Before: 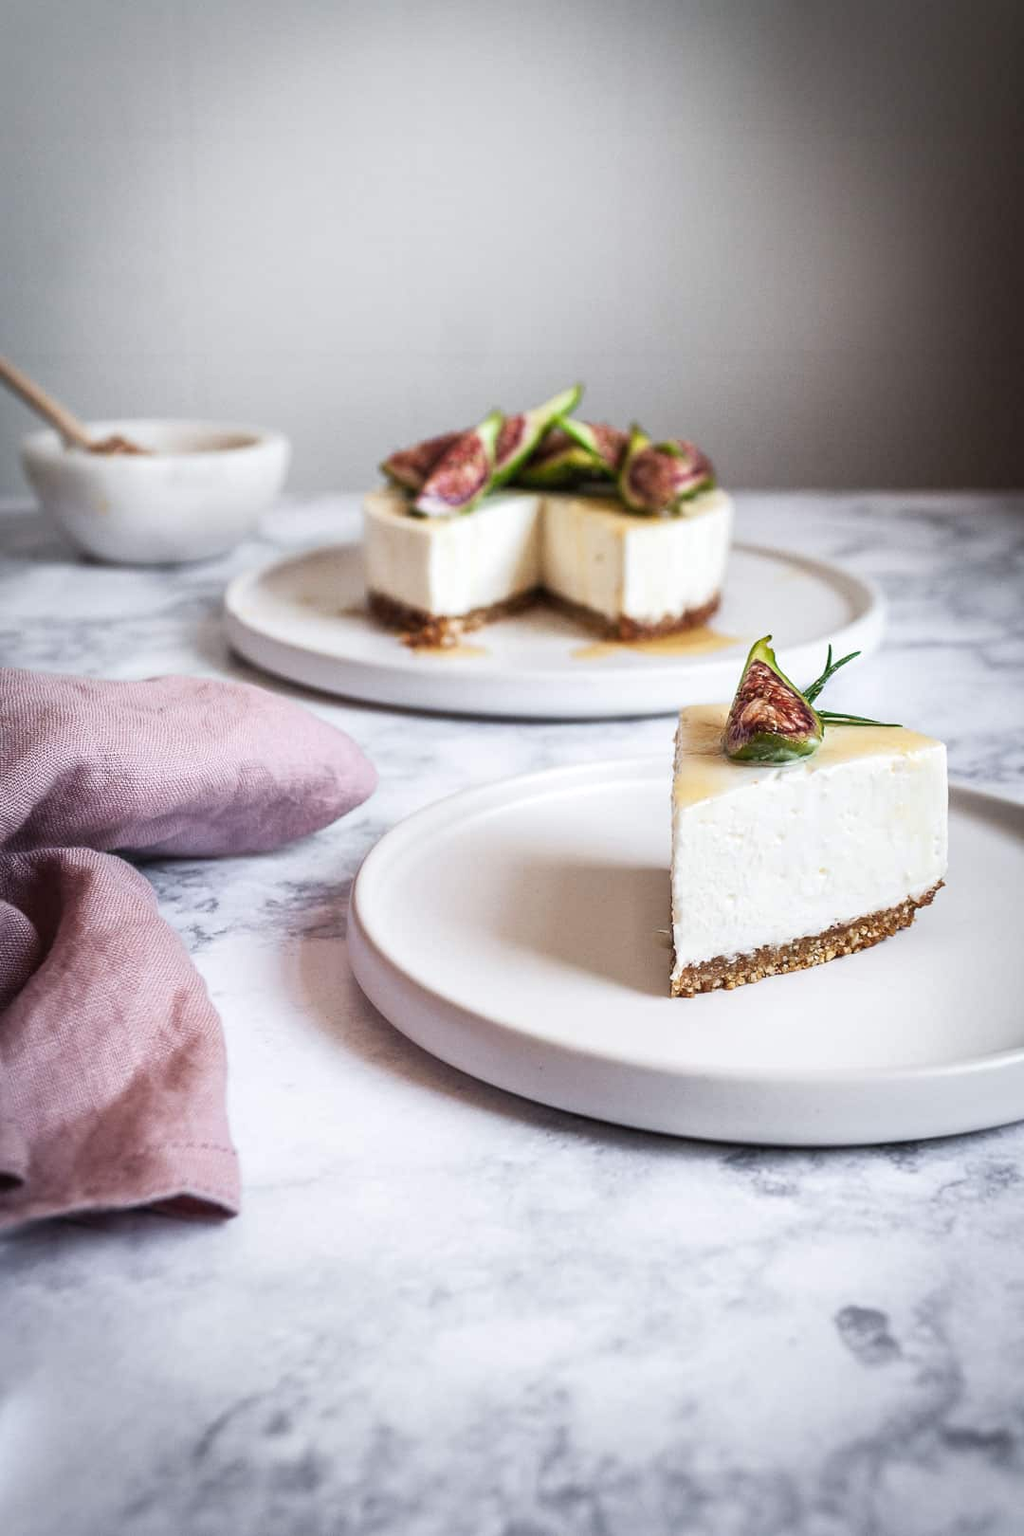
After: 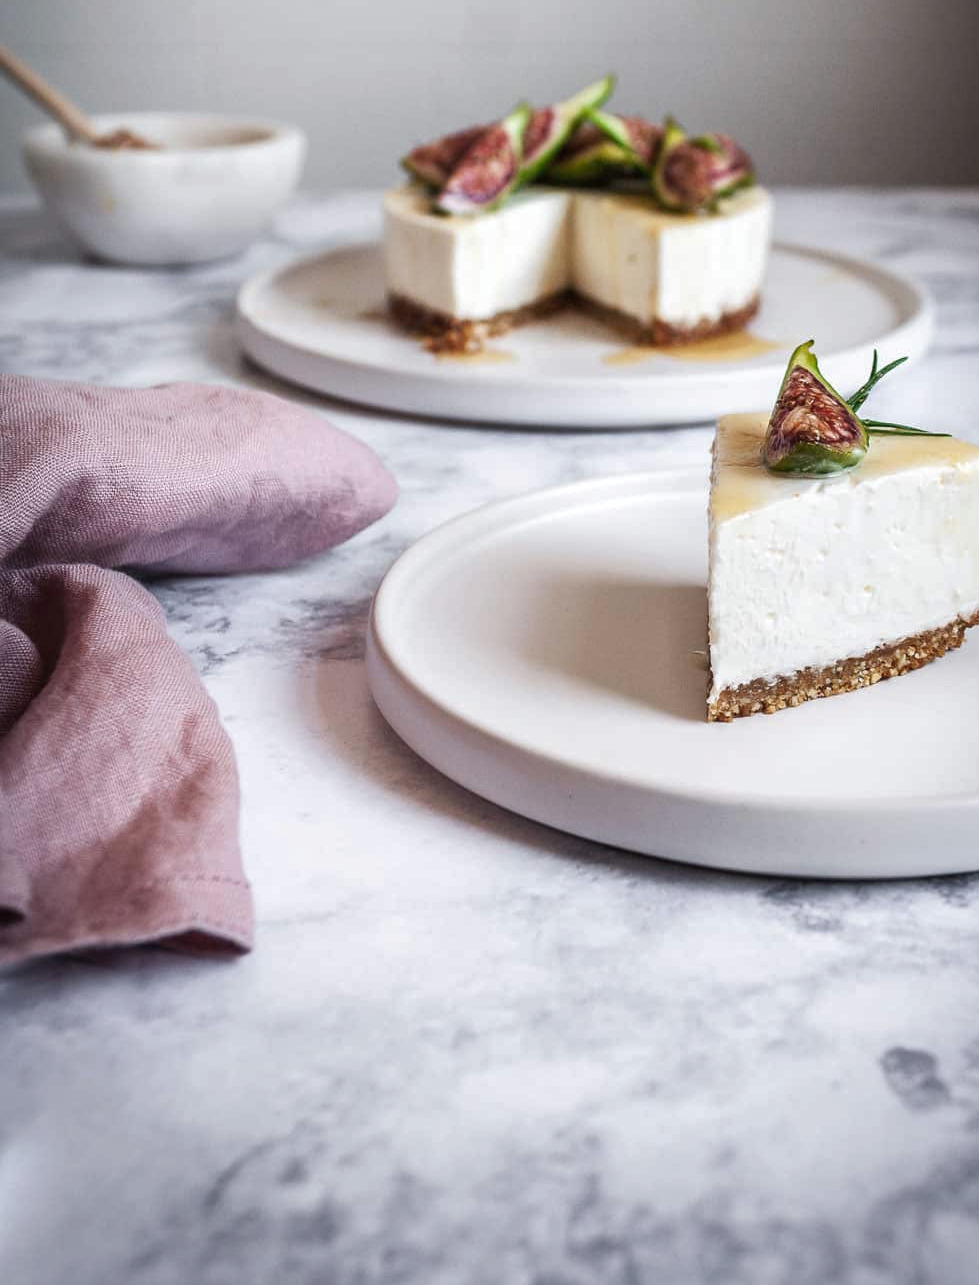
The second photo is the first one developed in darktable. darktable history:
crop: top 20.419%, right 9.35%, bottom 0.24%
base curve: curves: ch0 [(0, 0) (0.74, 0.67) (1, 1)]
